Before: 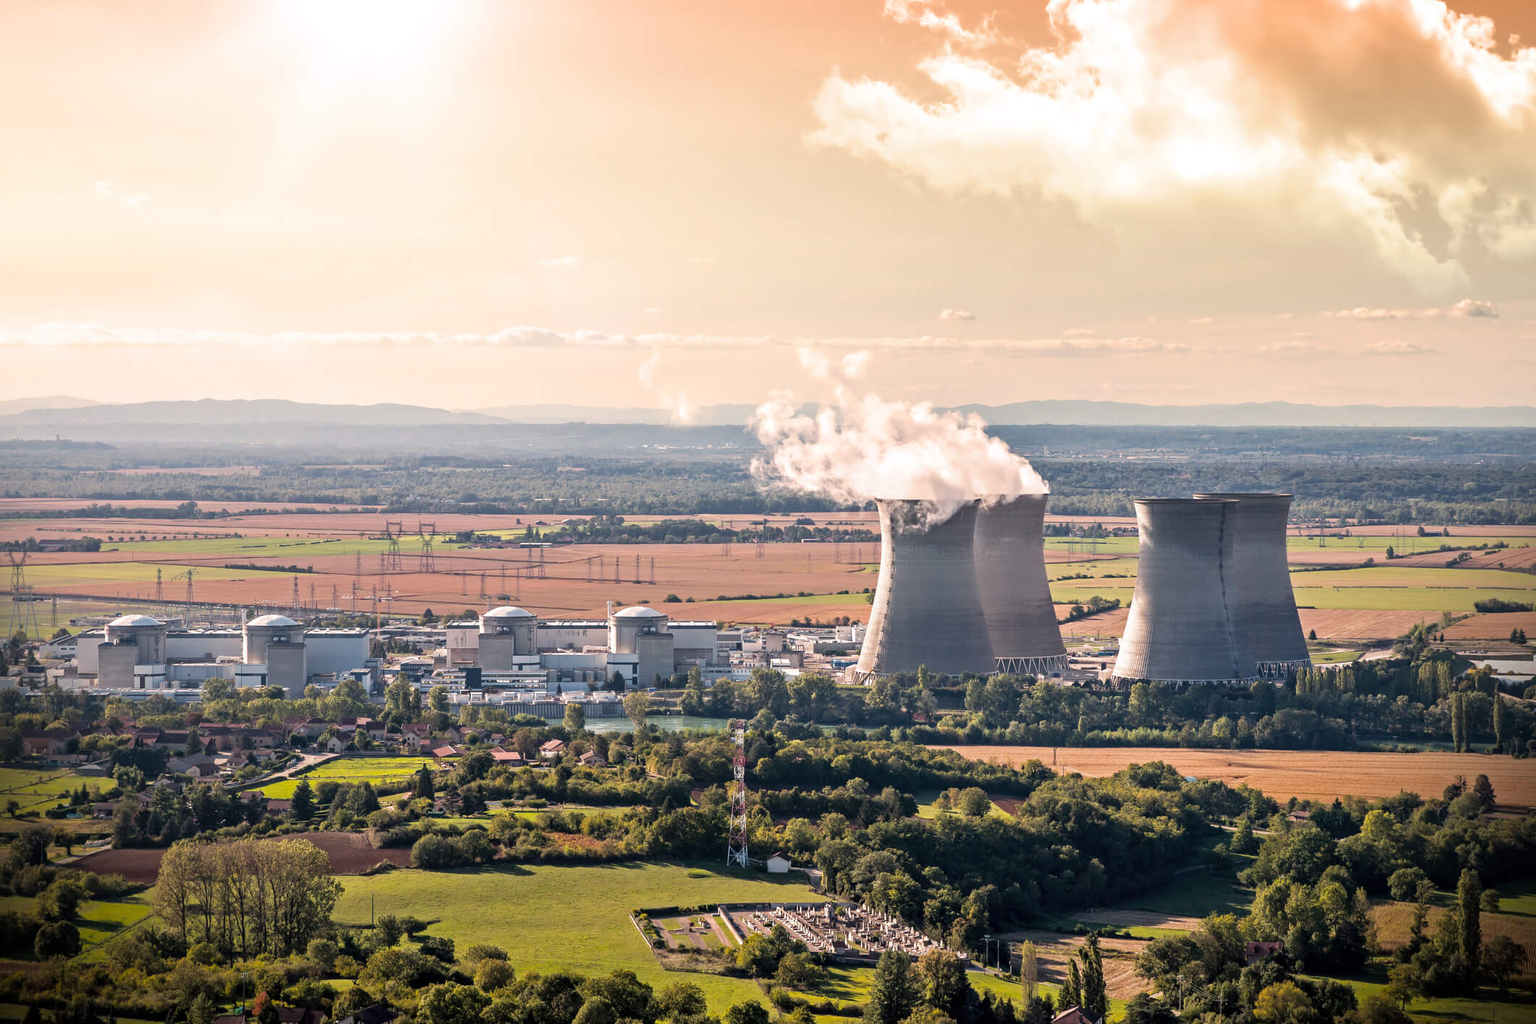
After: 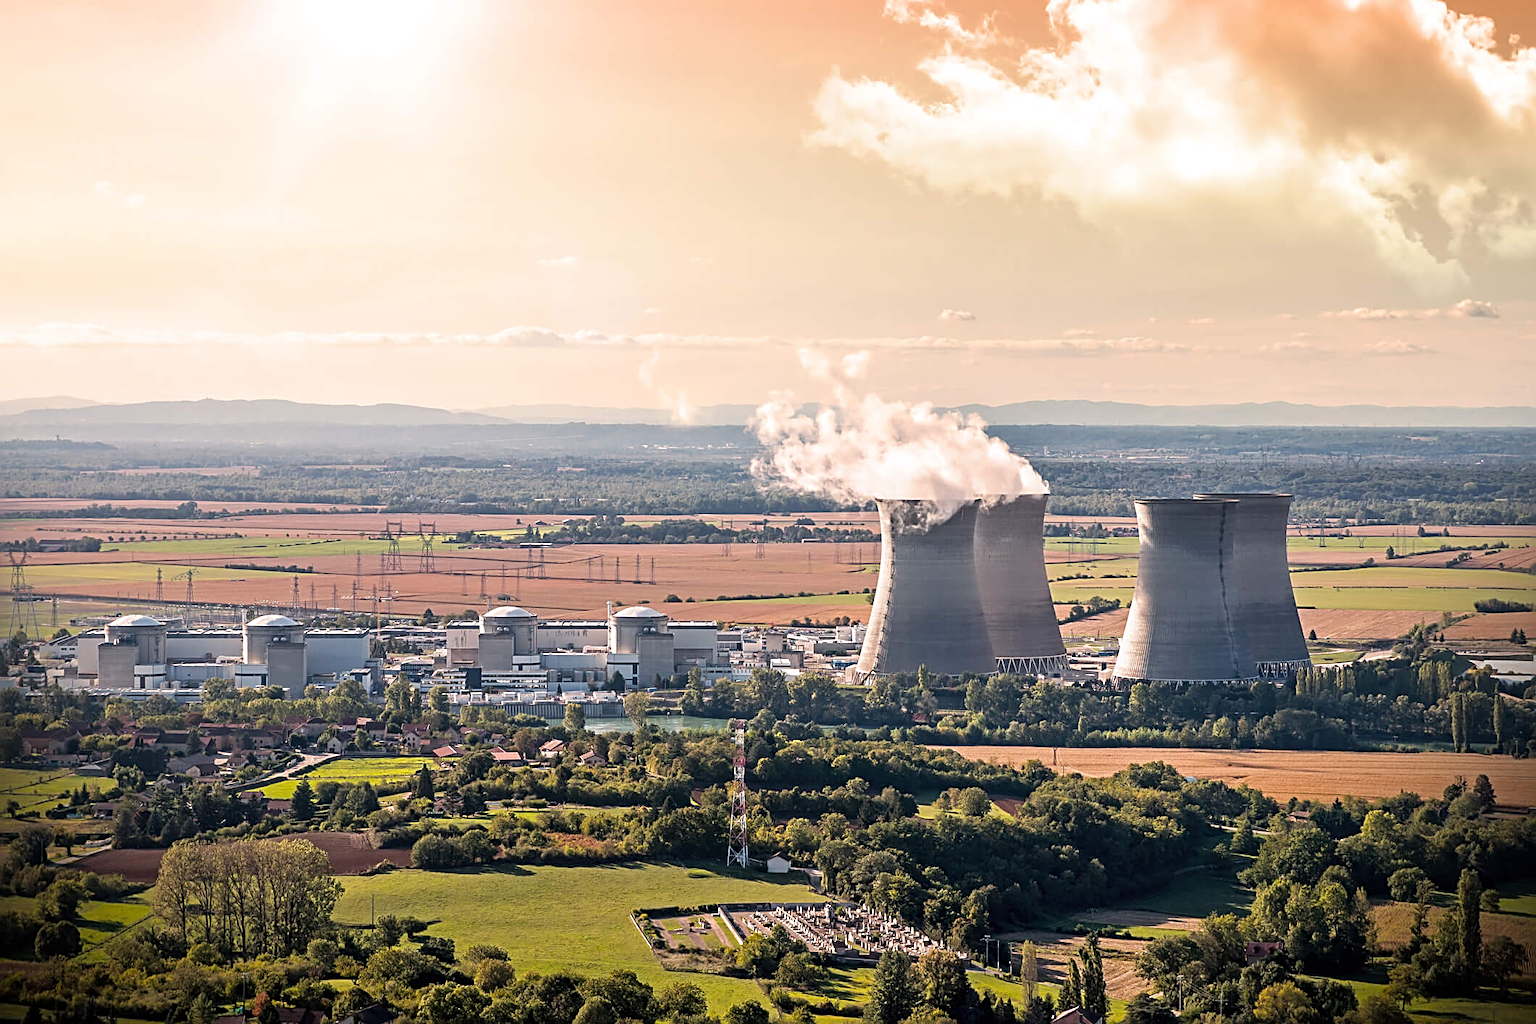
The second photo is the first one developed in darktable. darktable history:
sharpen: radius 2.533, amount 0.625
